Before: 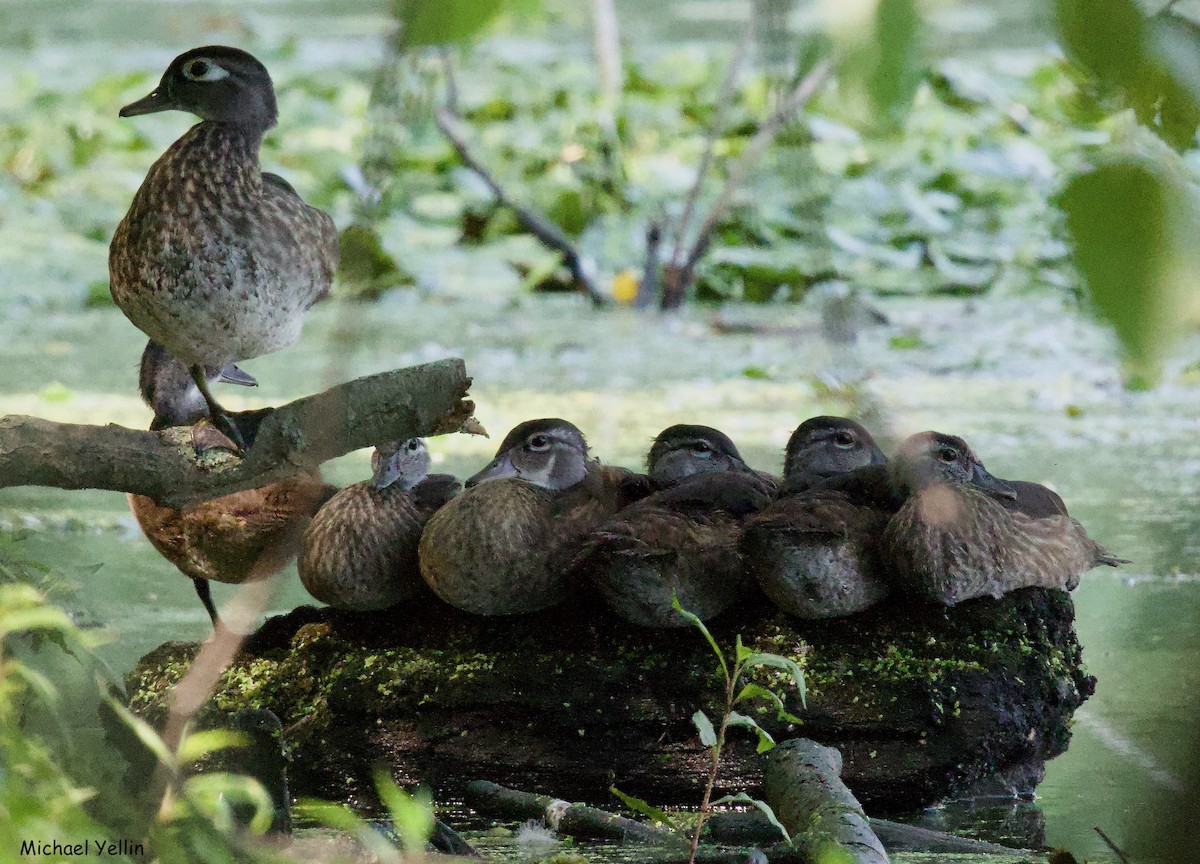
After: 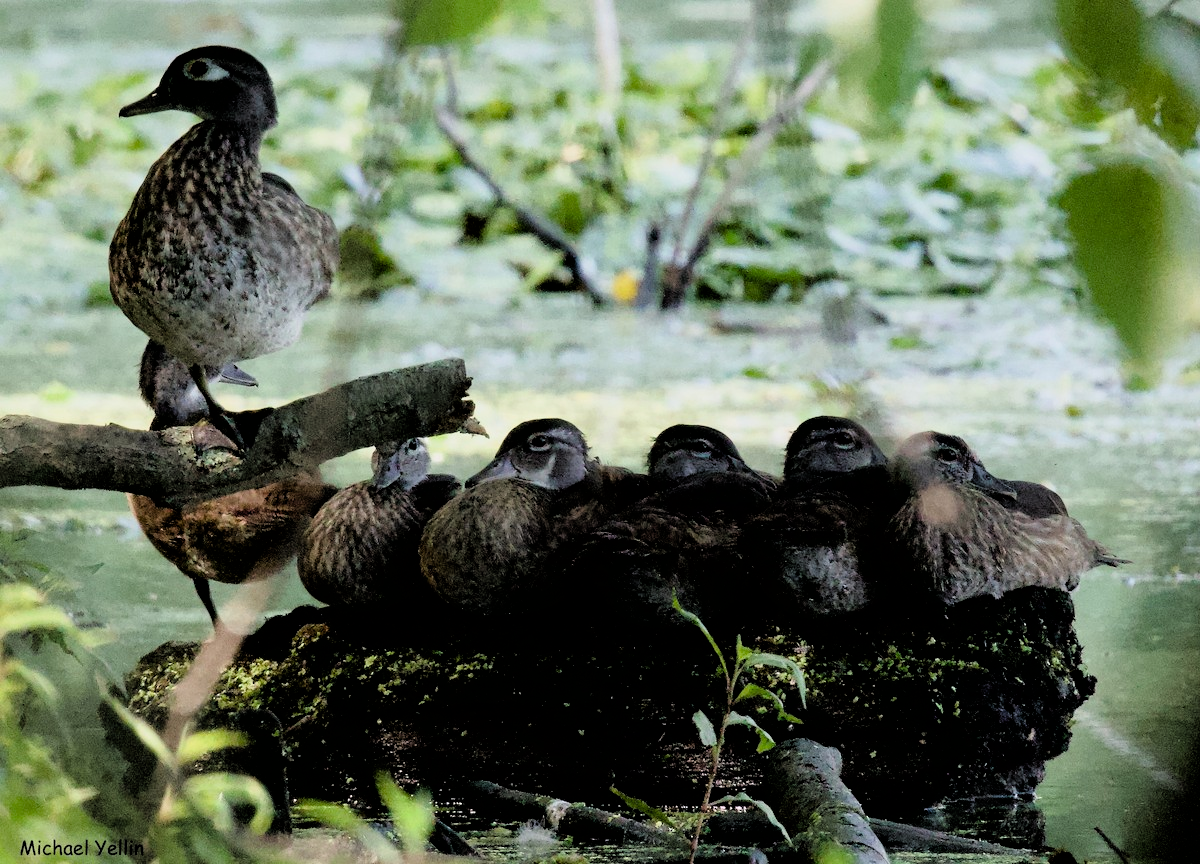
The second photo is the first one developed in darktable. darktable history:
filmic rgb: black relative exposure -3.72 EV, white relative exposure 2.77 EV, dynamic range scaling -5.32%, hardness 3.03
rotate and perspective: automatic cropping off
